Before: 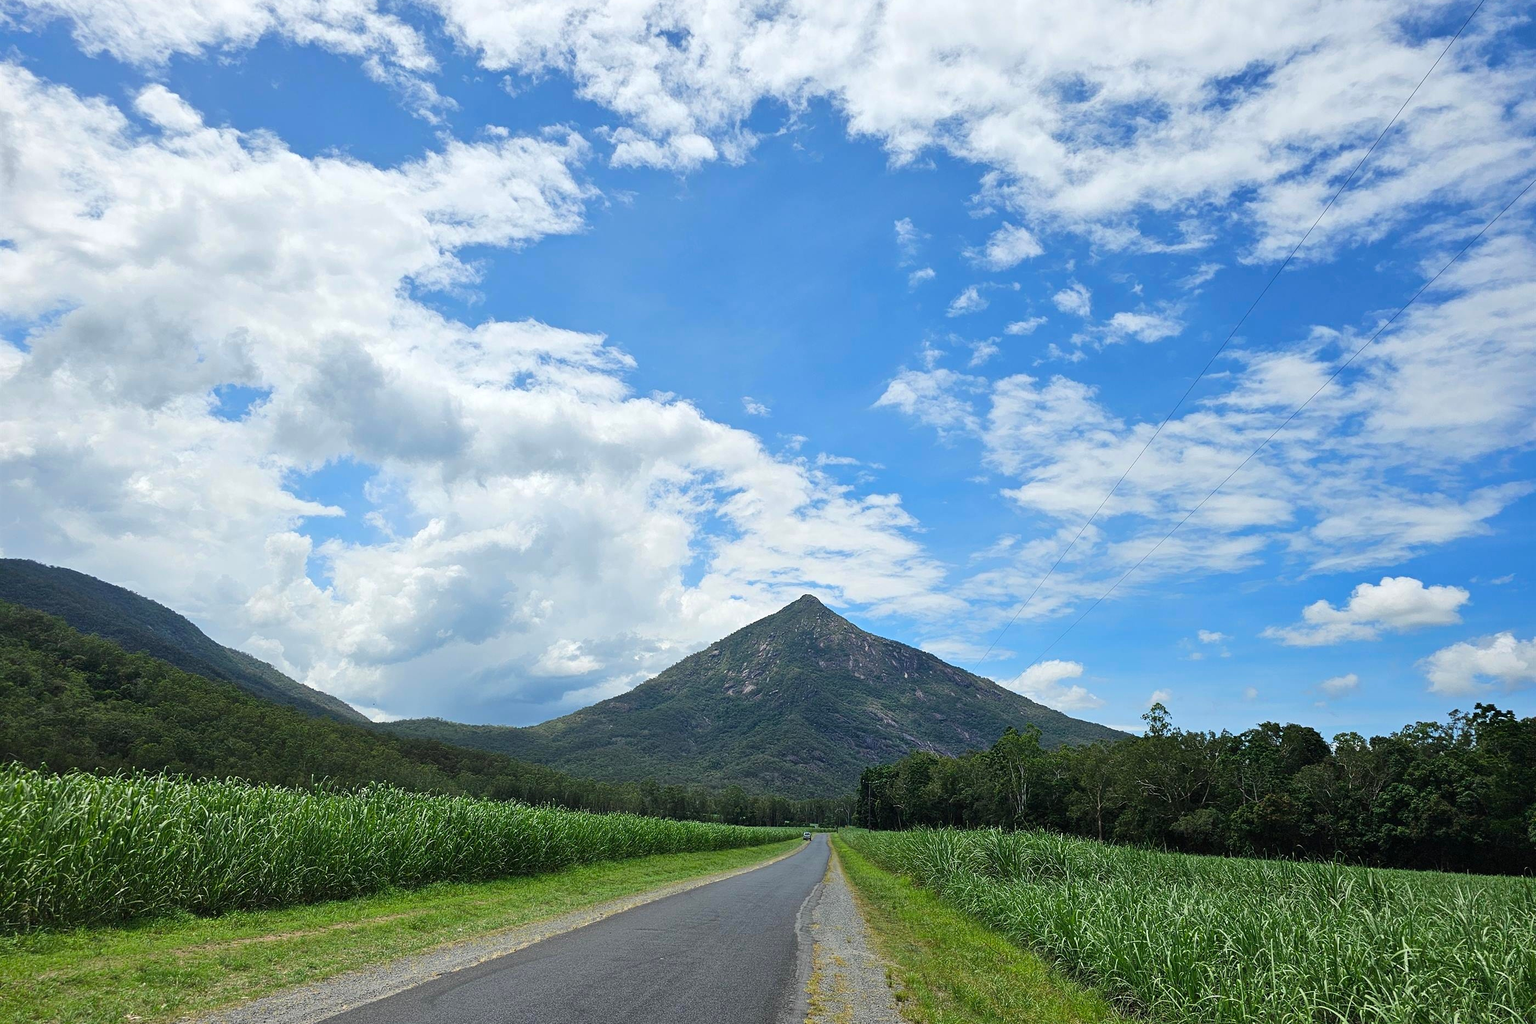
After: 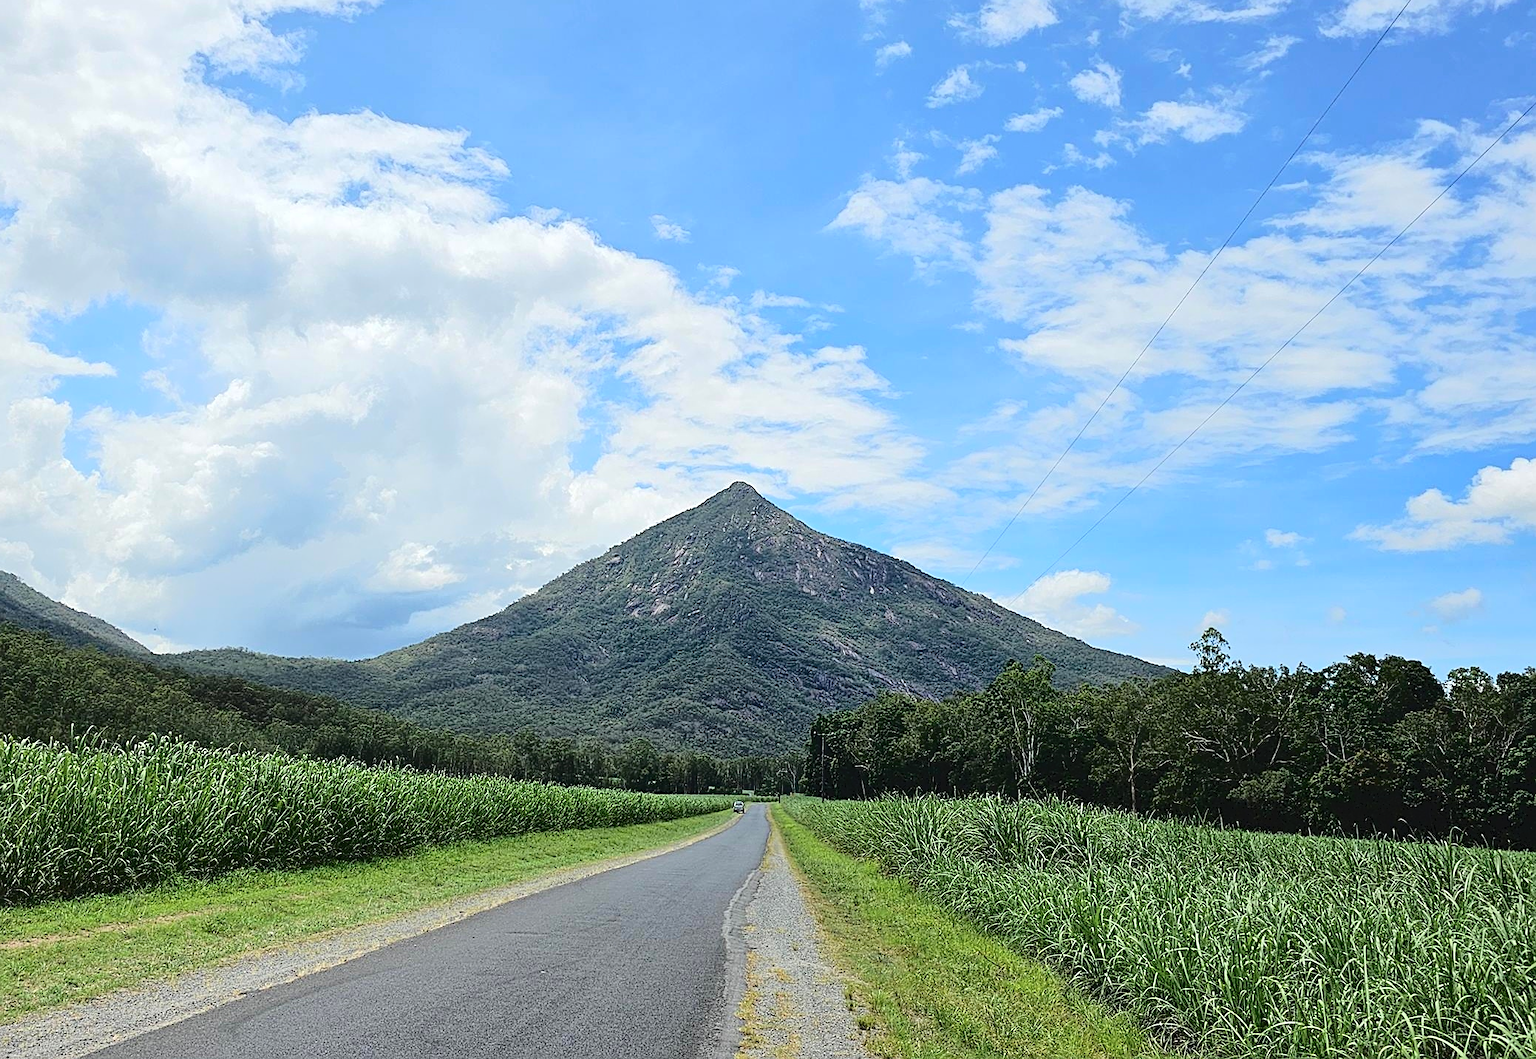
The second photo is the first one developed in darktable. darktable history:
crop: left 16.883%, top 23.174%, right 8.869%
sharpen: on, module defaults
tone curve: curves: ch0 [(0, 0) (0.003, 0.051) (0.011, 0.052) (0.025, 0.055) (0.044, 0.062) (0.069, 0.068) (0.1, 0.077) (0.136, 0.098) (0.177, 0.145) (0.224, 0.223) (0.277, 0.314) (0.335, 0.43) (0.399, 0.518) (0.468, 0.591) (0.543, 0.656) (0.623, 0.726) (0.709, 0.809) (0.801, 0.857) (0.898, 0.918) (1, 1)], color space Lab, independent channels, preserve colors none
